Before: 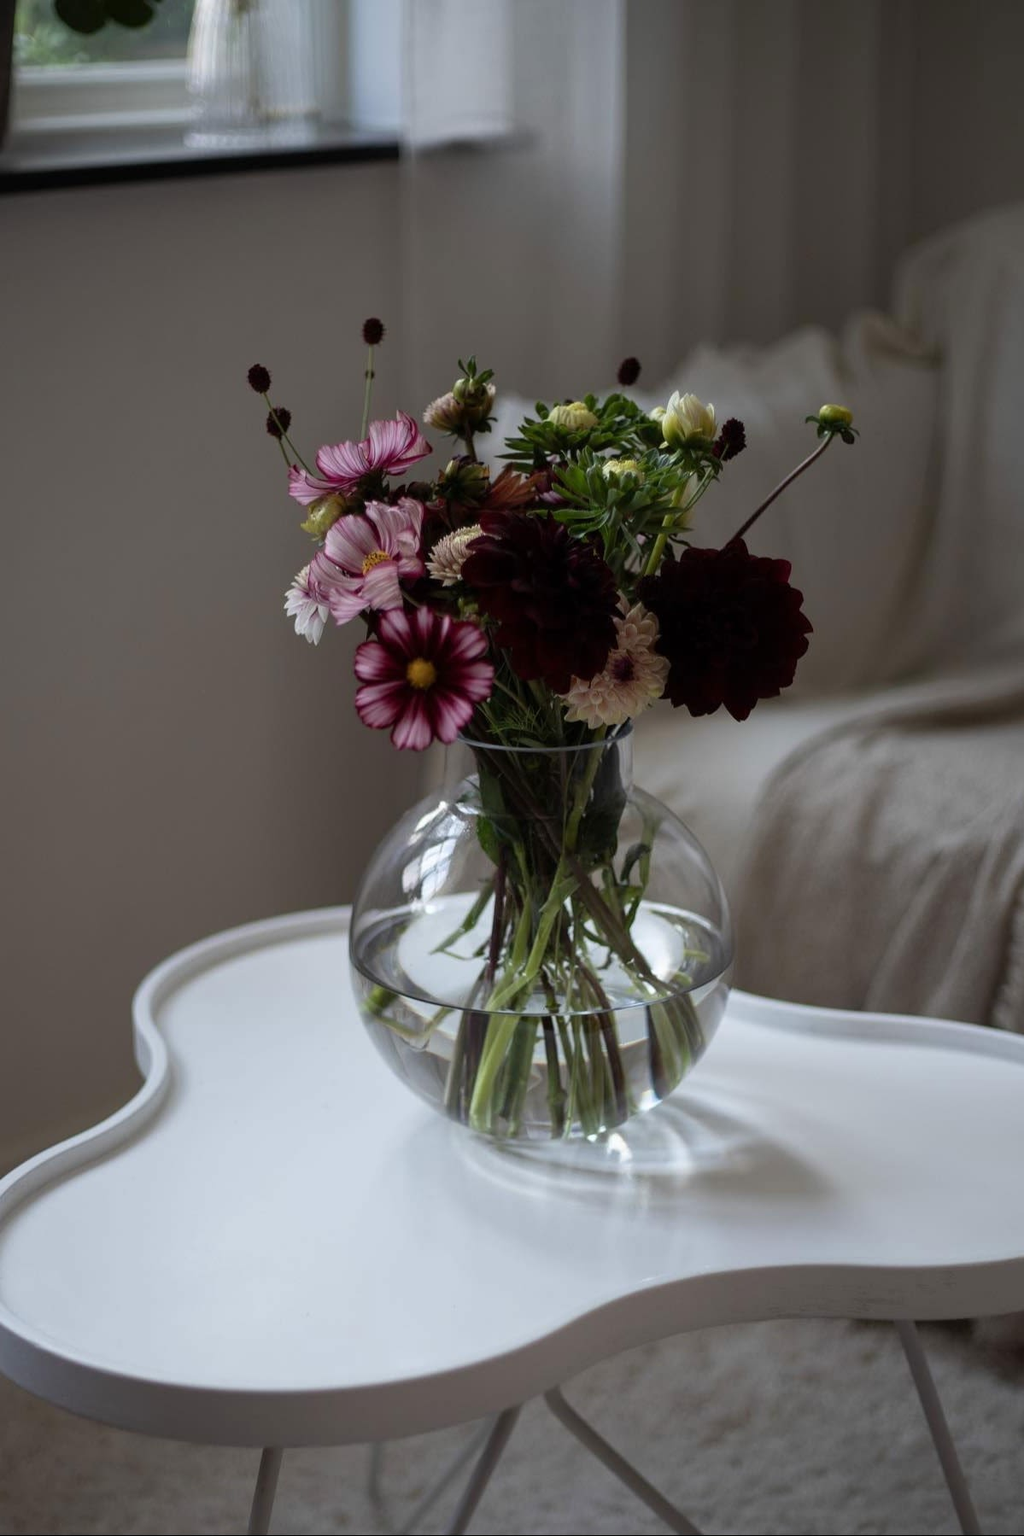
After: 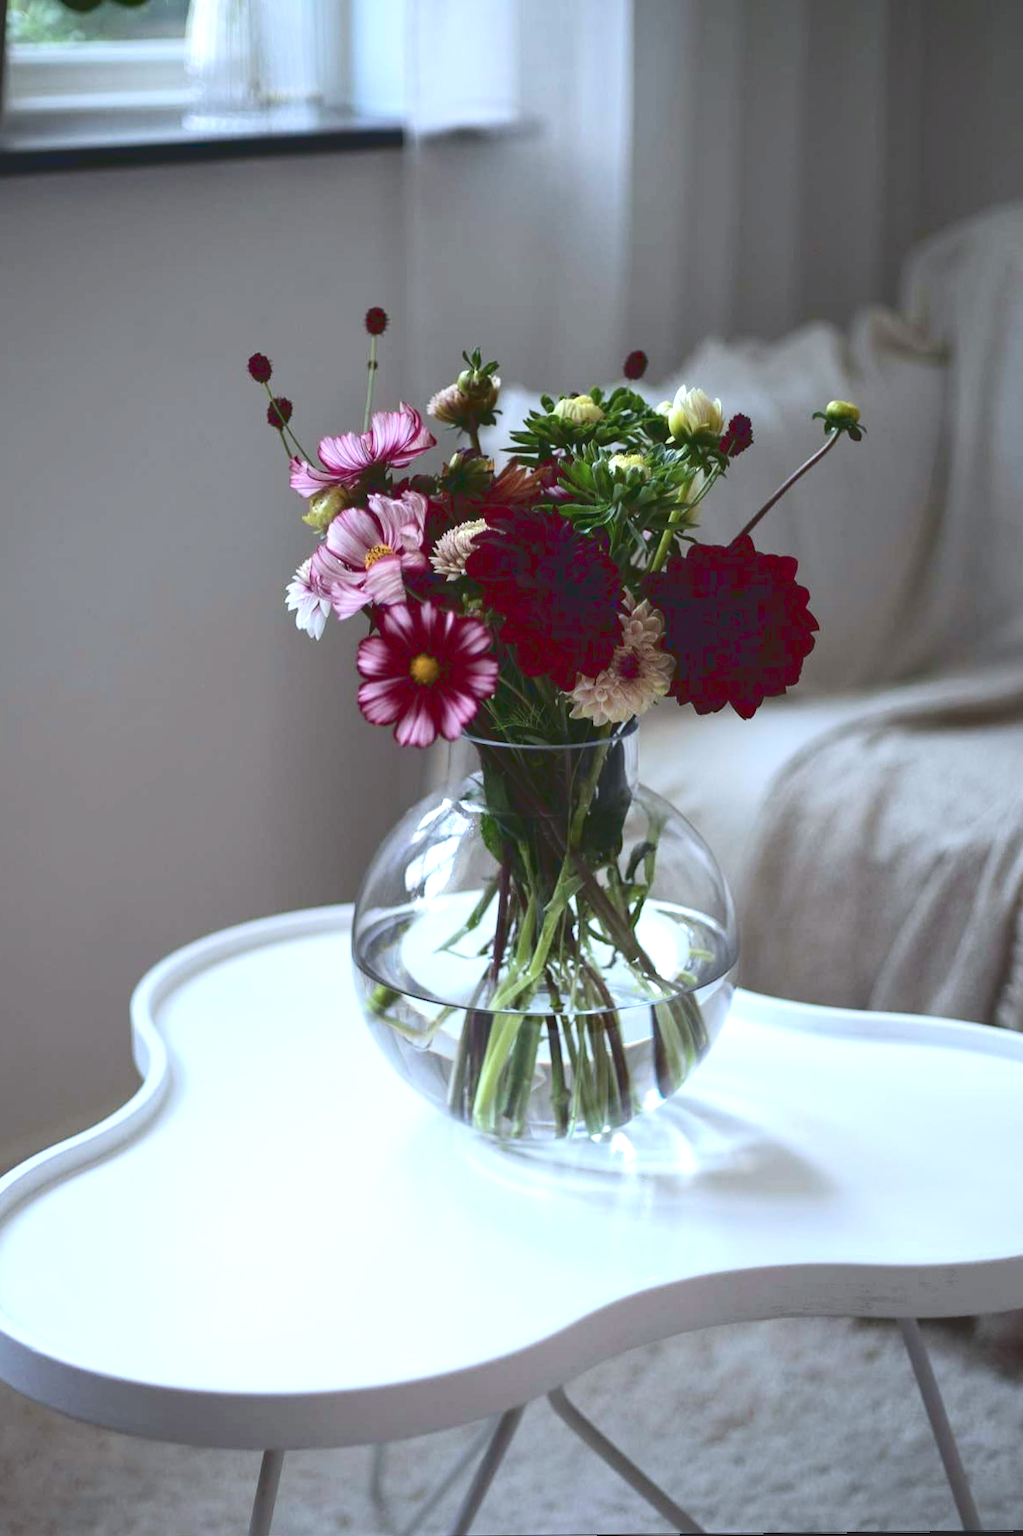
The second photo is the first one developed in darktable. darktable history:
tone curve: curves: ch0 [(0, 0.129) (0.187, 0.207) (0.729, 0.789) (1, 1)], color space Lab, linked channels, preserve colors none
rotate and perspective: rotation 0.174°, lens shift (vertical) 0.013, lens shift (horizontal) 0.019, shear 0.001, automatic cropping original format, crop left 0.007, crop right 0.991, crop top 0.016, crop bottom 0.997
exposure: black level correction 0, exposure 0.953 EV, compensate exposure bias true, compensate highlight preservation false
color calibration: illuminant custom, x 0.368, y 0.373, temperature 4330.32 K
